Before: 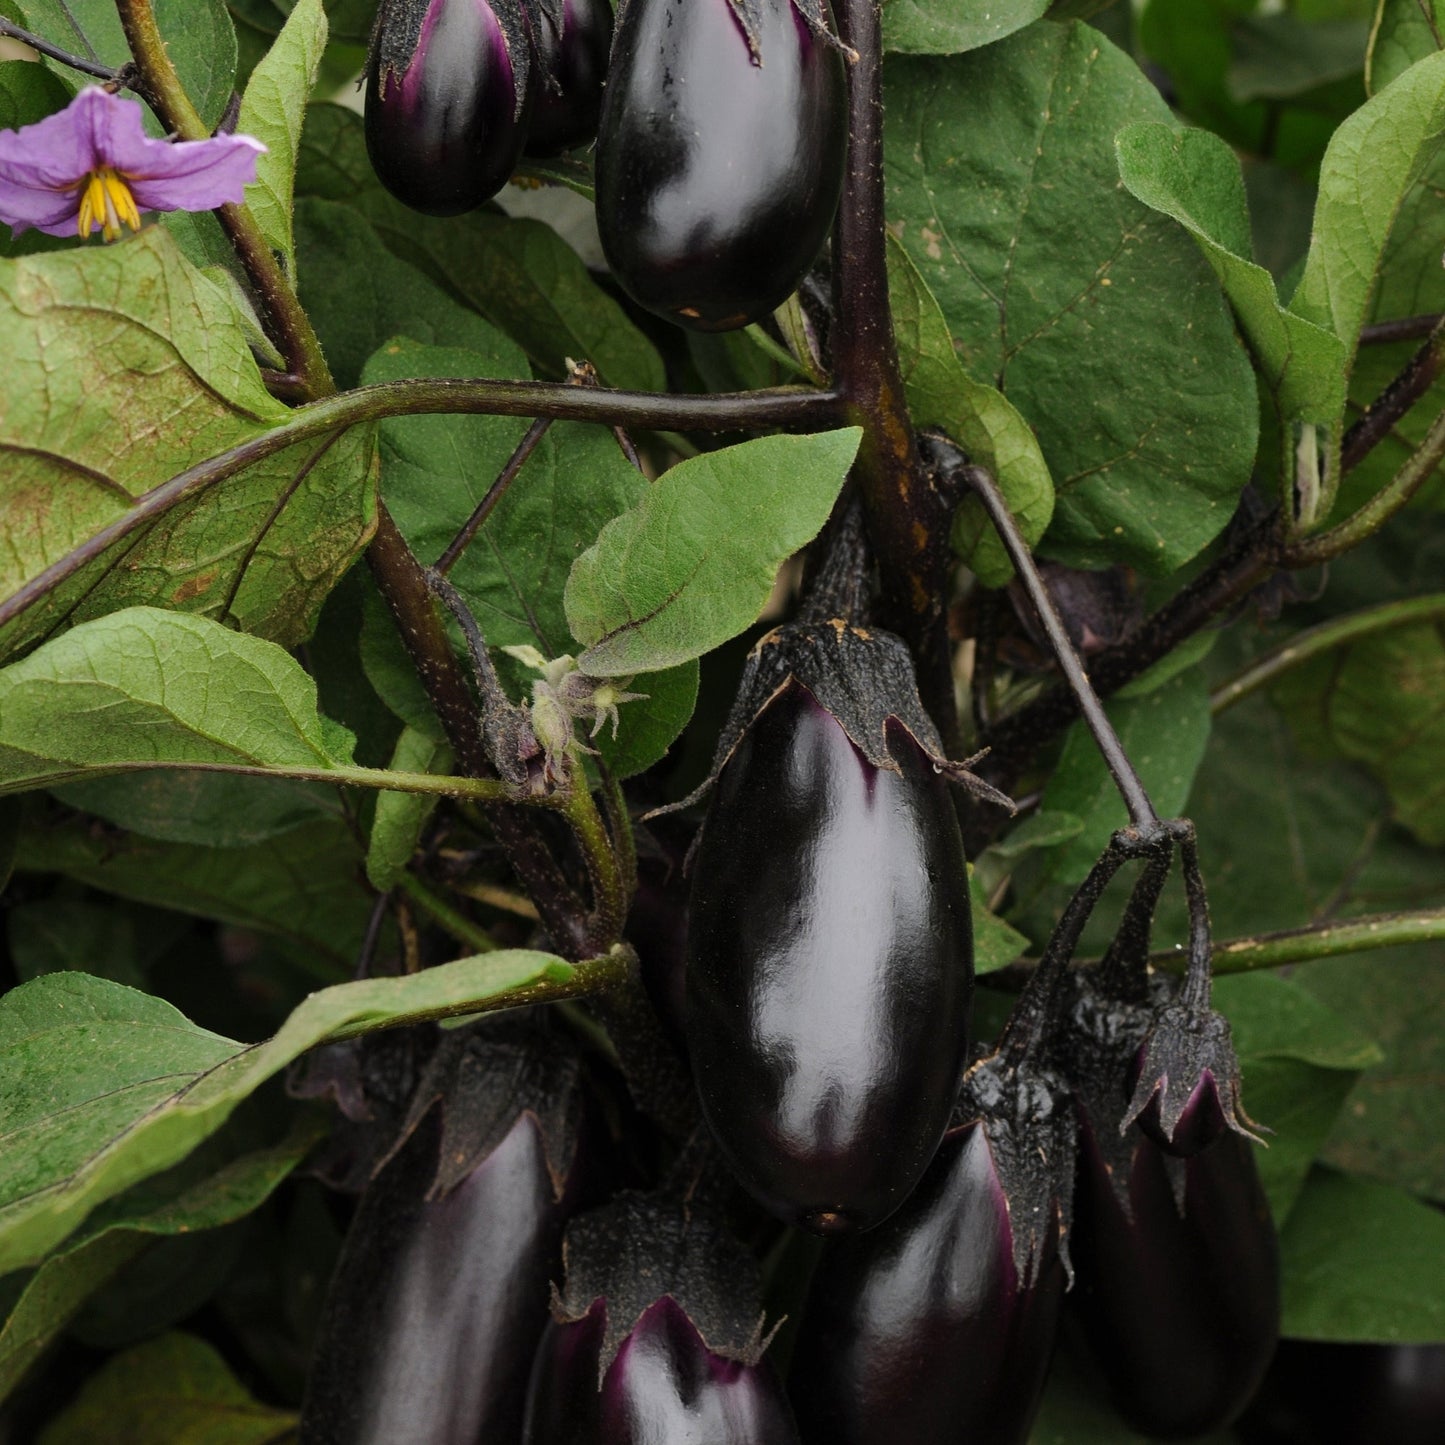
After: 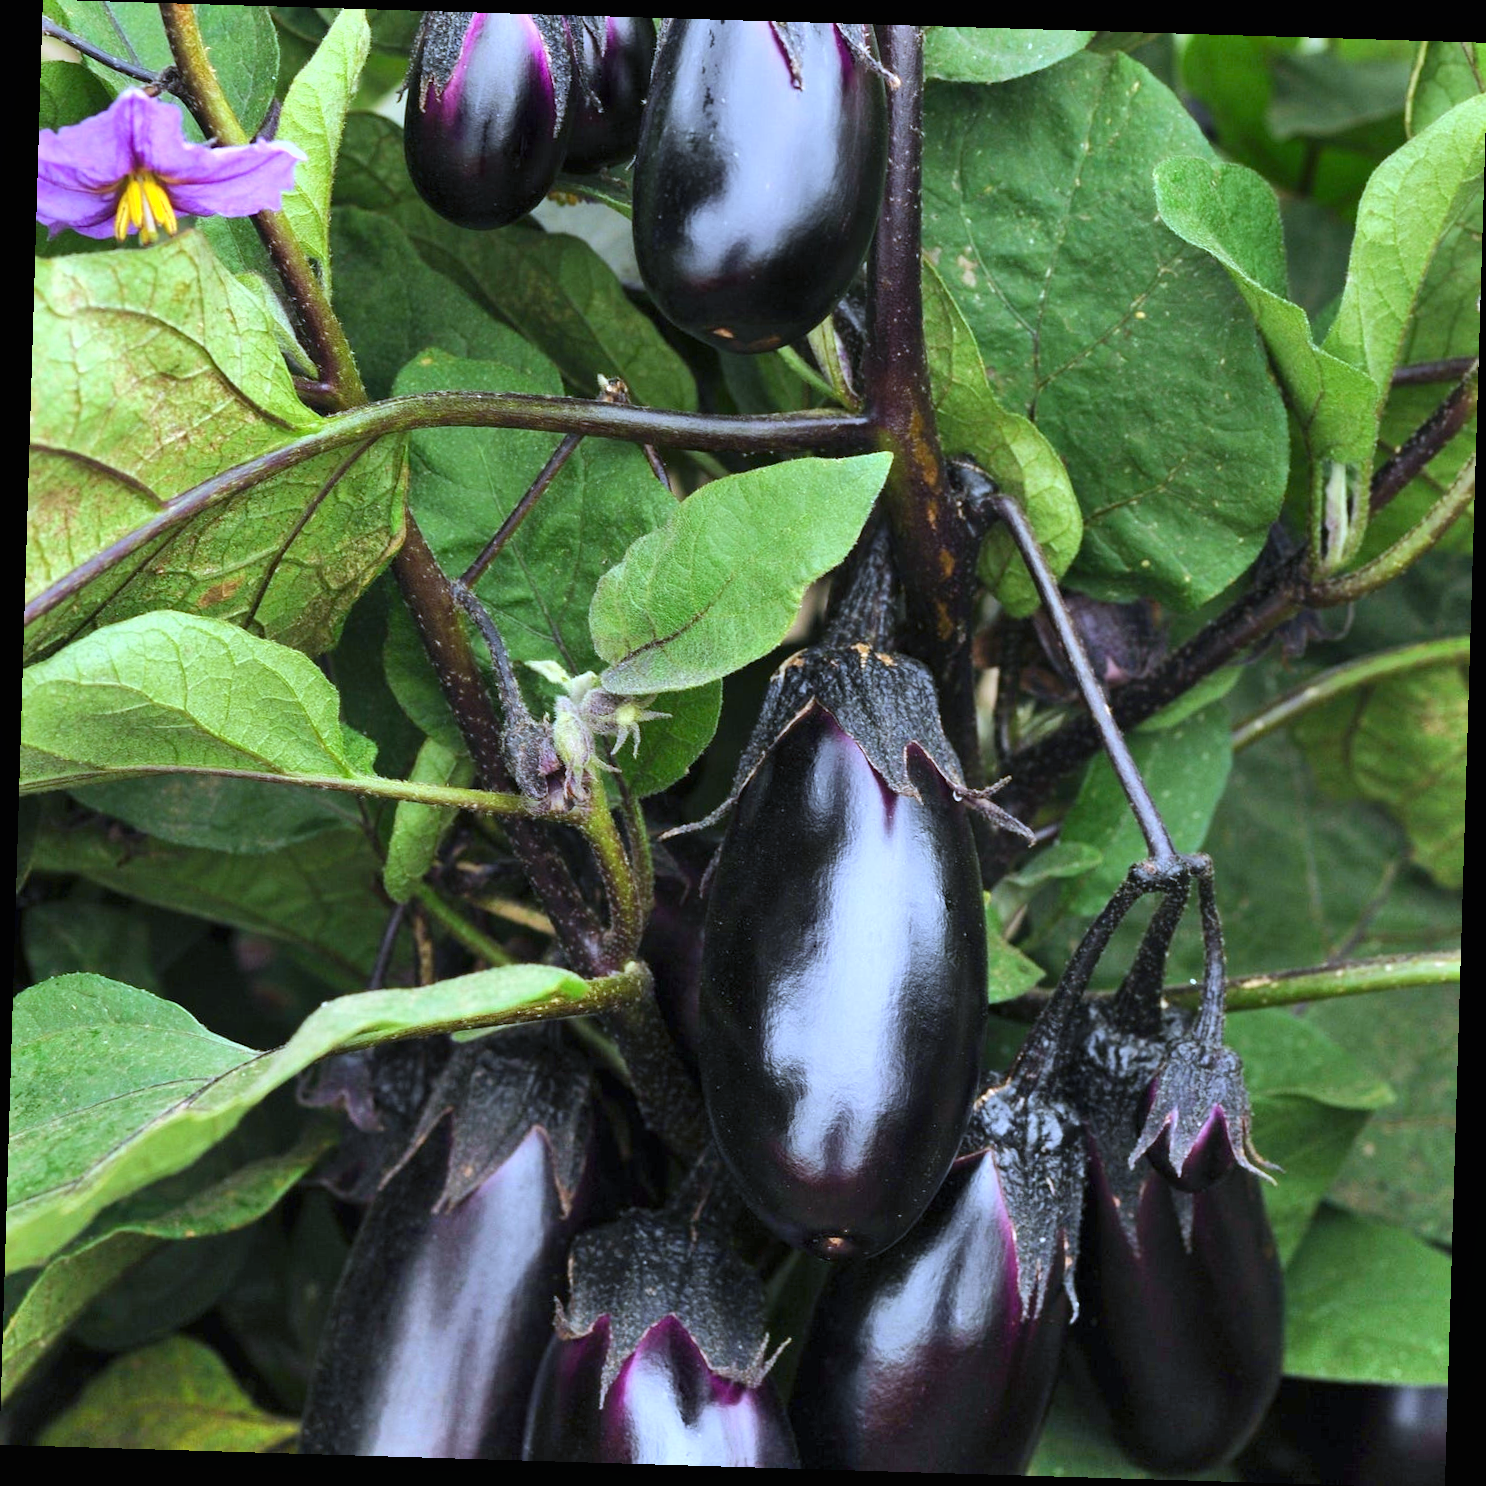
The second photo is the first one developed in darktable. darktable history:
shadows and highlights: highlights color adjustment 0%, low approximation 0.01, soften with gaussian
white balance: red 0.954, blue 1.079
color calibration: output R [0.994, 0.059, -0.119, 0], output G [-0.036, 1.09, -0.119, 0], output B [0.078, -0.108, 0.961, 0], illuminant custom, x 0.371, y 0.382, temperature 4281.14 K
rotate and perspective: rotation 1.72°, automatic cropping off
exposure: black level correction 0, exposure 1.1 EV, compensate exposure bias true, compensate highlight preservation false
